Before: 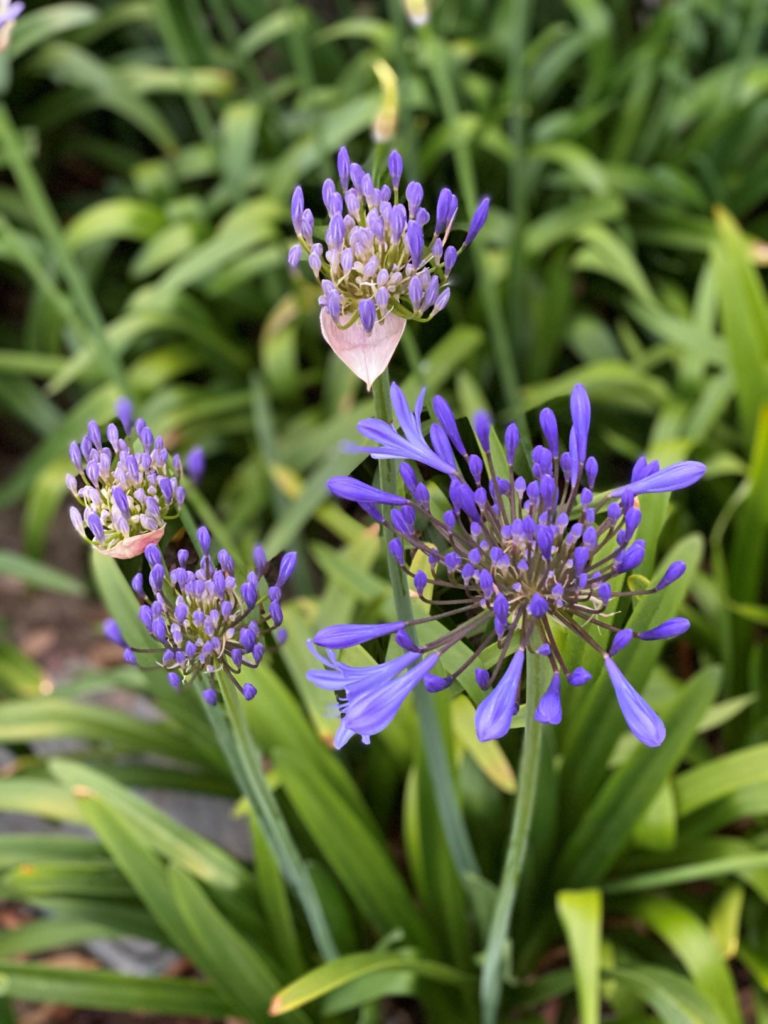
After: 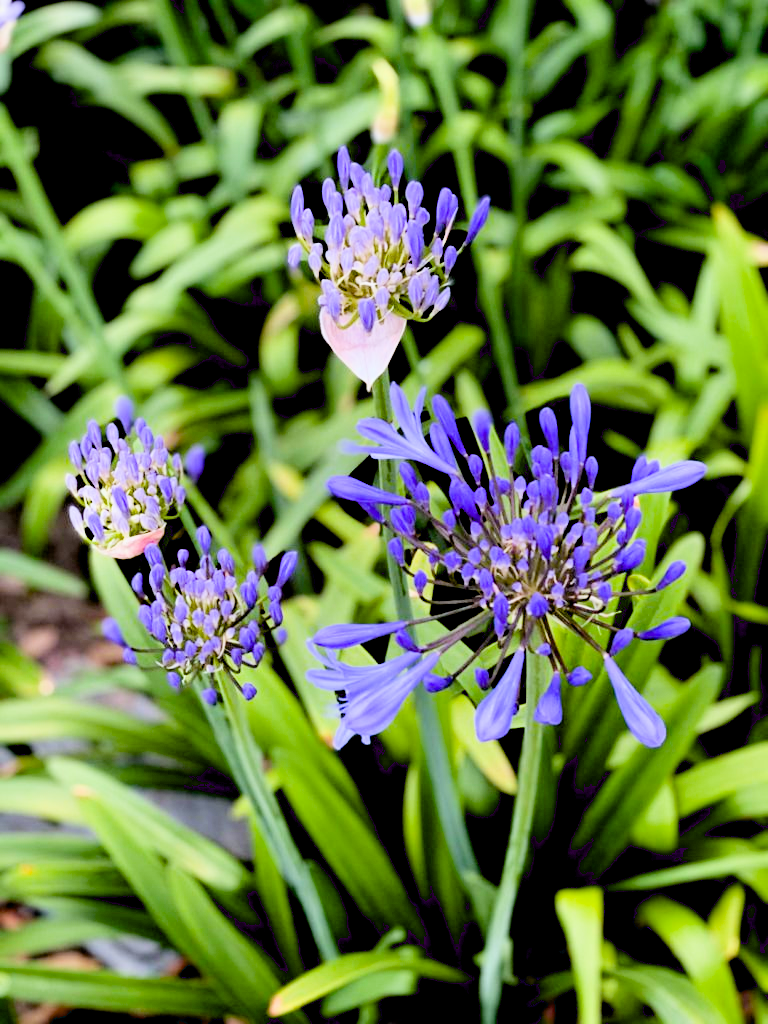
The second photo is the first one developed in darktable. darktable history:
filmic rgb: black relative exposure -5 EV, hardness 2.88, contrast 1.3
contrast brightness saturation: contrast 0.04, saturation 0.07
white balance: red 0.954, blue 1.079
exposure: black level correction 0.035, exposure 0.9 EV, compensate highlight preservation false
